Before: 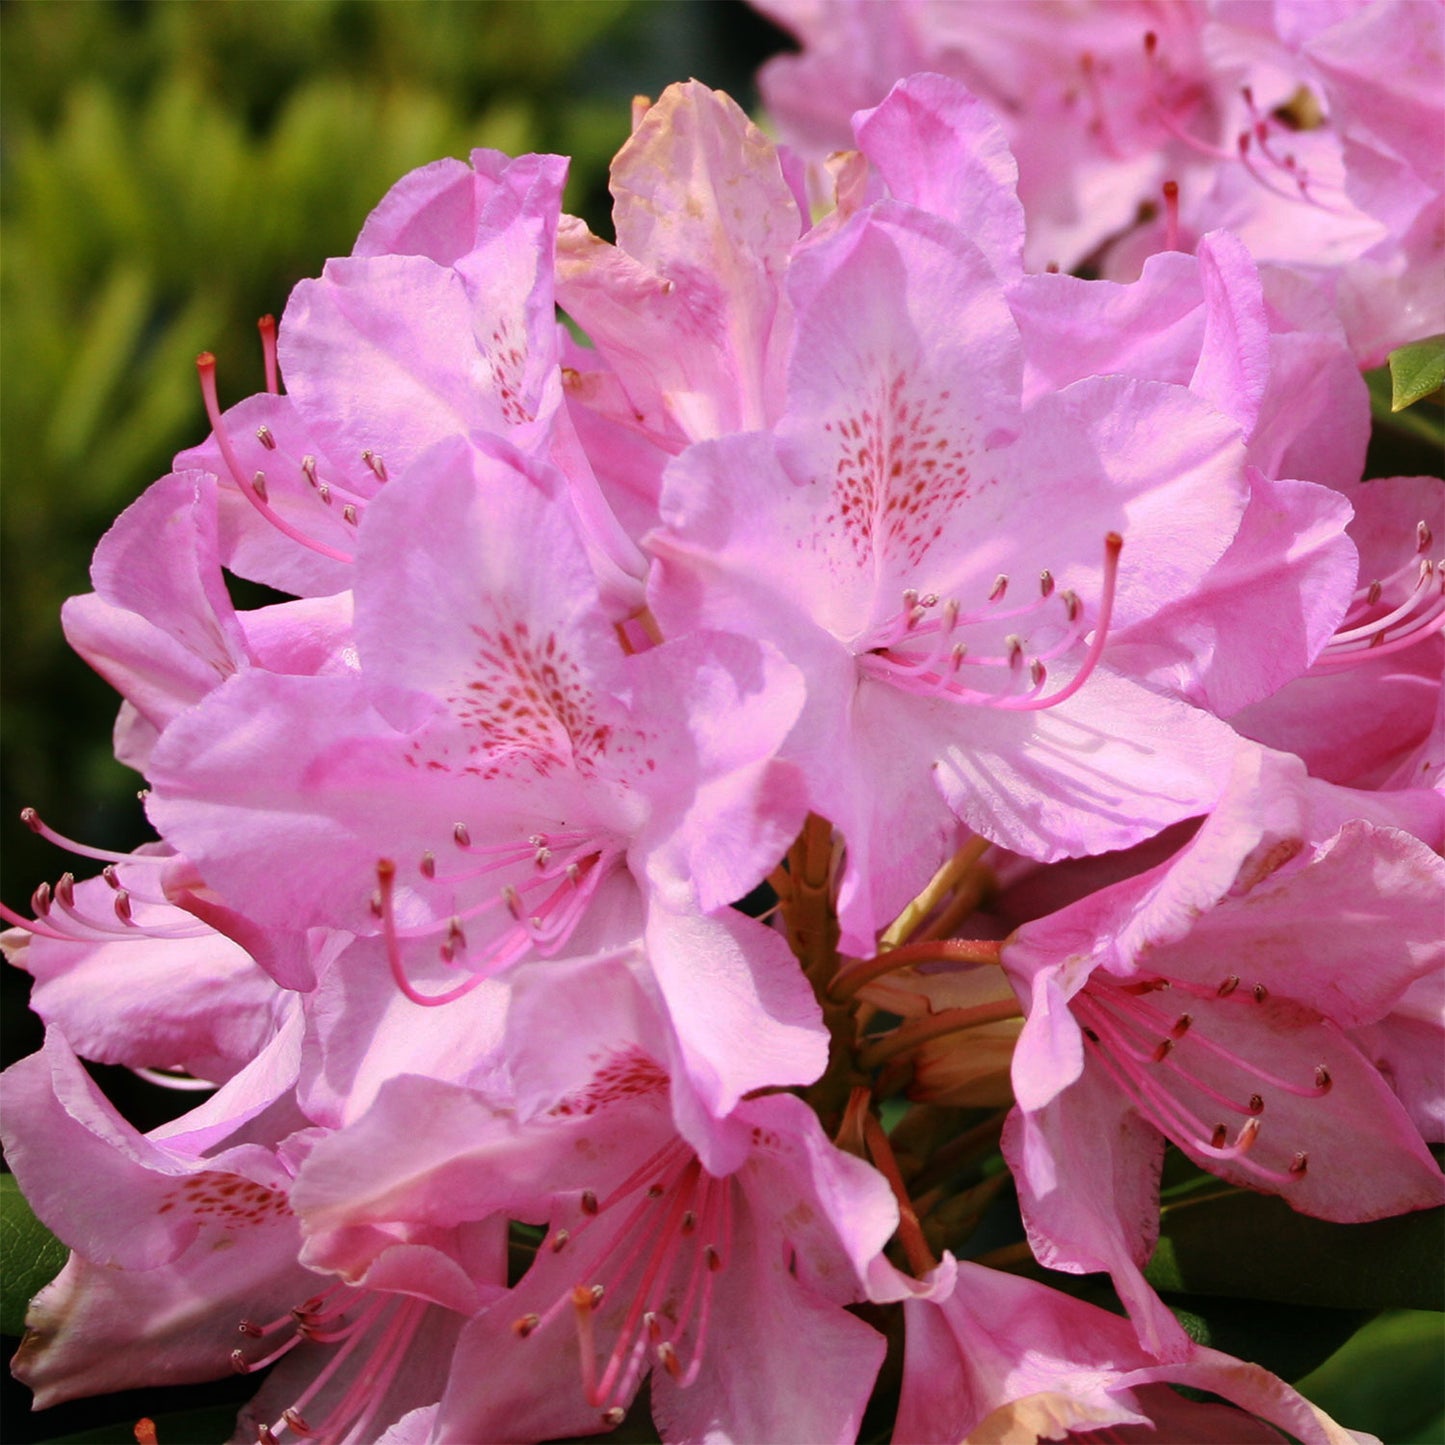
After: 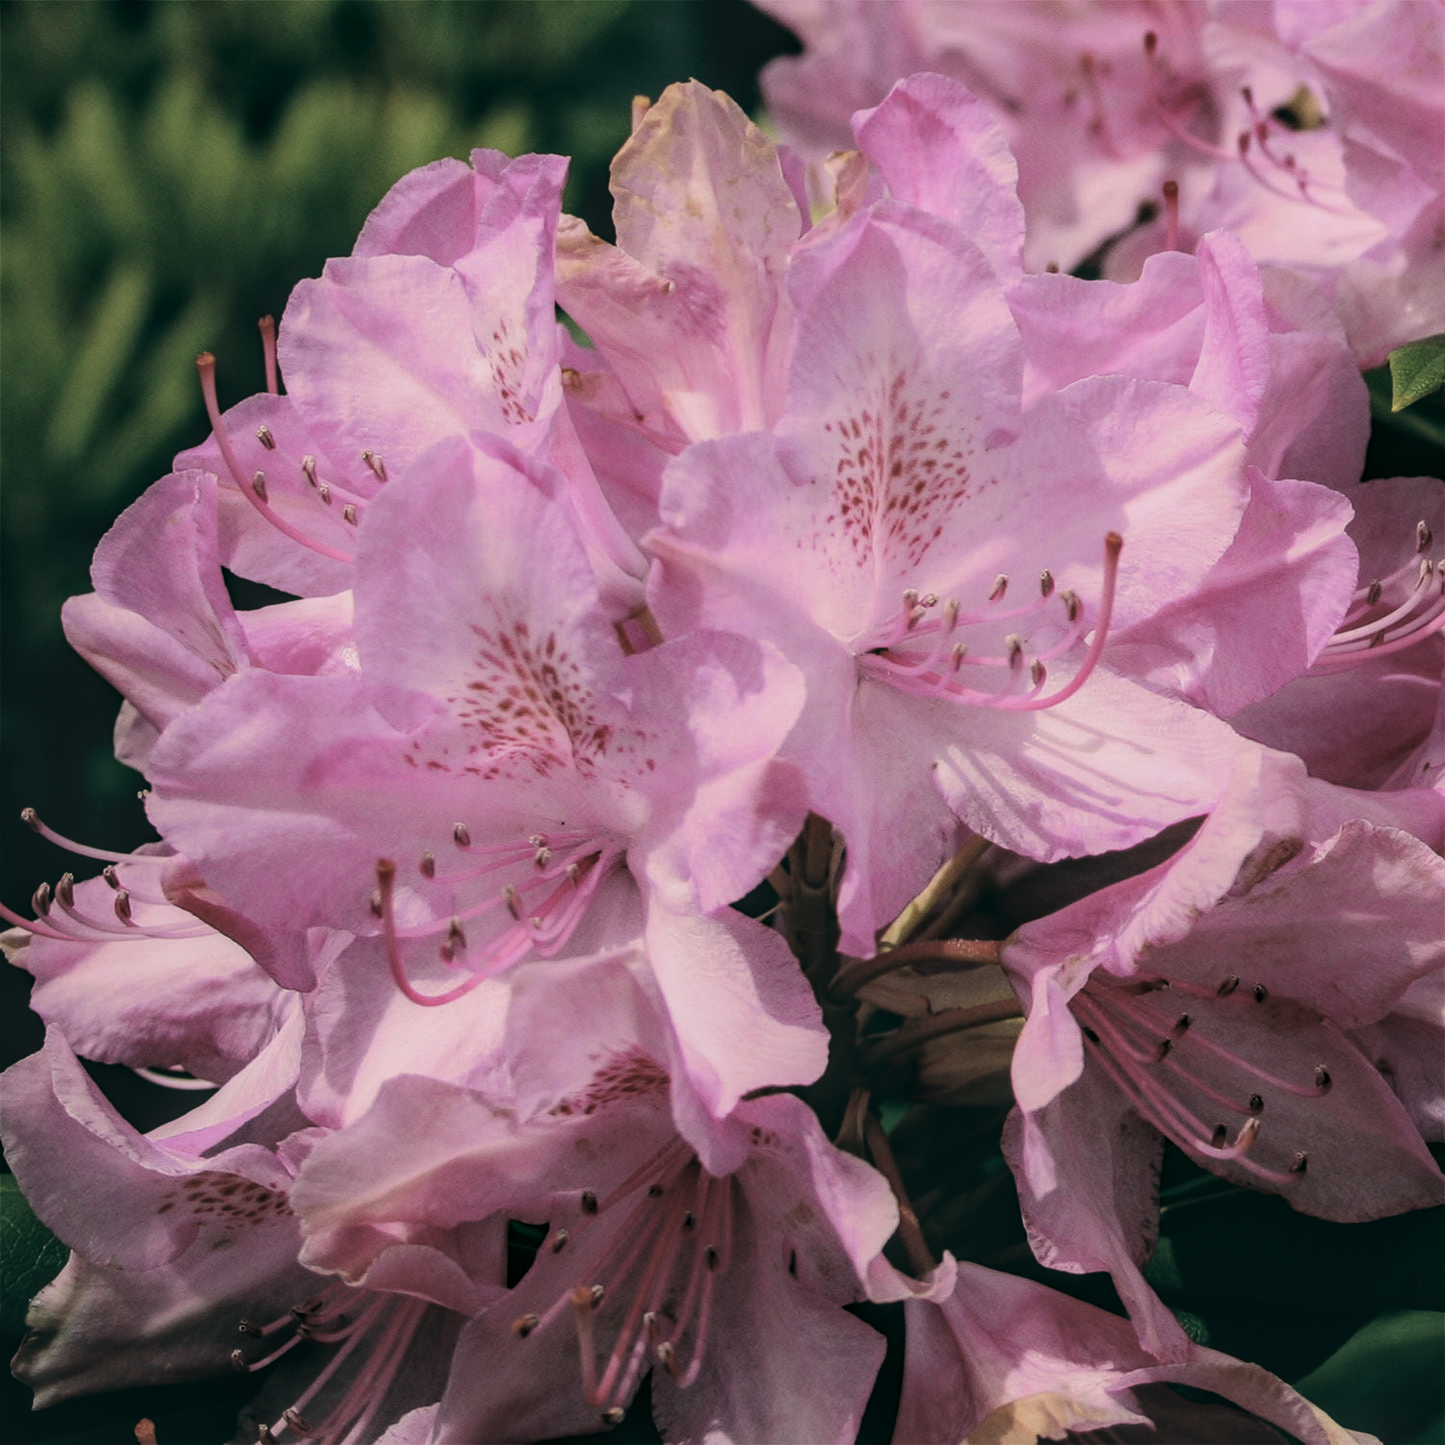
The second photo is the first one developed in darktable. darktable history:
local contrast: highlights 0%, shadows 0%, detail 133%
color balance: lift [1.005, 0.99, 1.007, 1.01], gamma [1, 0.979, 1.011, 1.021], gain [0.923, 1.098, 1.025, 0.902], input saturation 90.45%, contrast 7.73%, output saturation 105.91%
exposure: black level correction -0.036, exposure -0.497 EV, compensate highlight preservation false
color correction: saturation 0.85
tone equalizer: -8 EV -0.001 EV, -7 EV 0.001 EV, -6 EV -0.002 EV, -5 EV -0.003 EV, -4 EV -0.062 EV, -3 EV -0.222 EV, -2 EV -0.267 EV, -1 EV 0.105 EV, +0 EV 0.303 EV
filmic rgb: black relative exposure -5 EV, hardness 2.88, contrast 1.3, highlights saturation mix -10%
